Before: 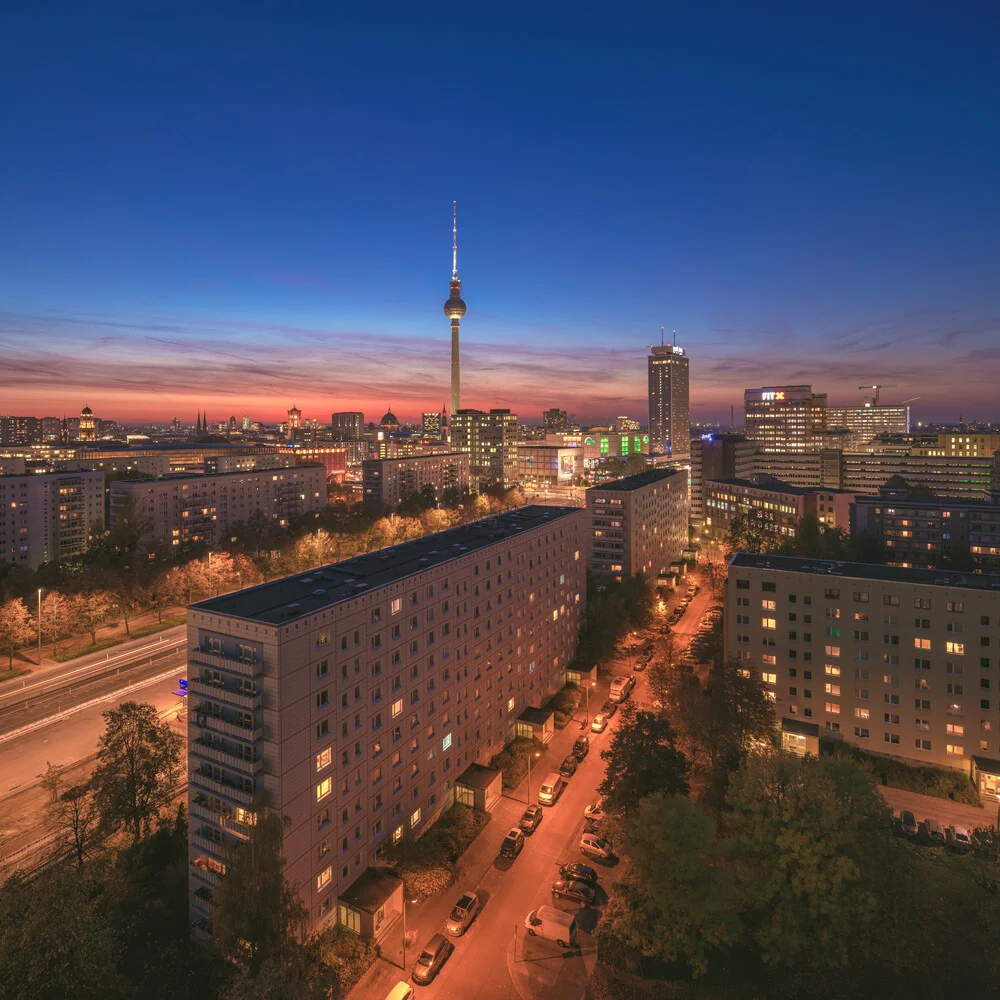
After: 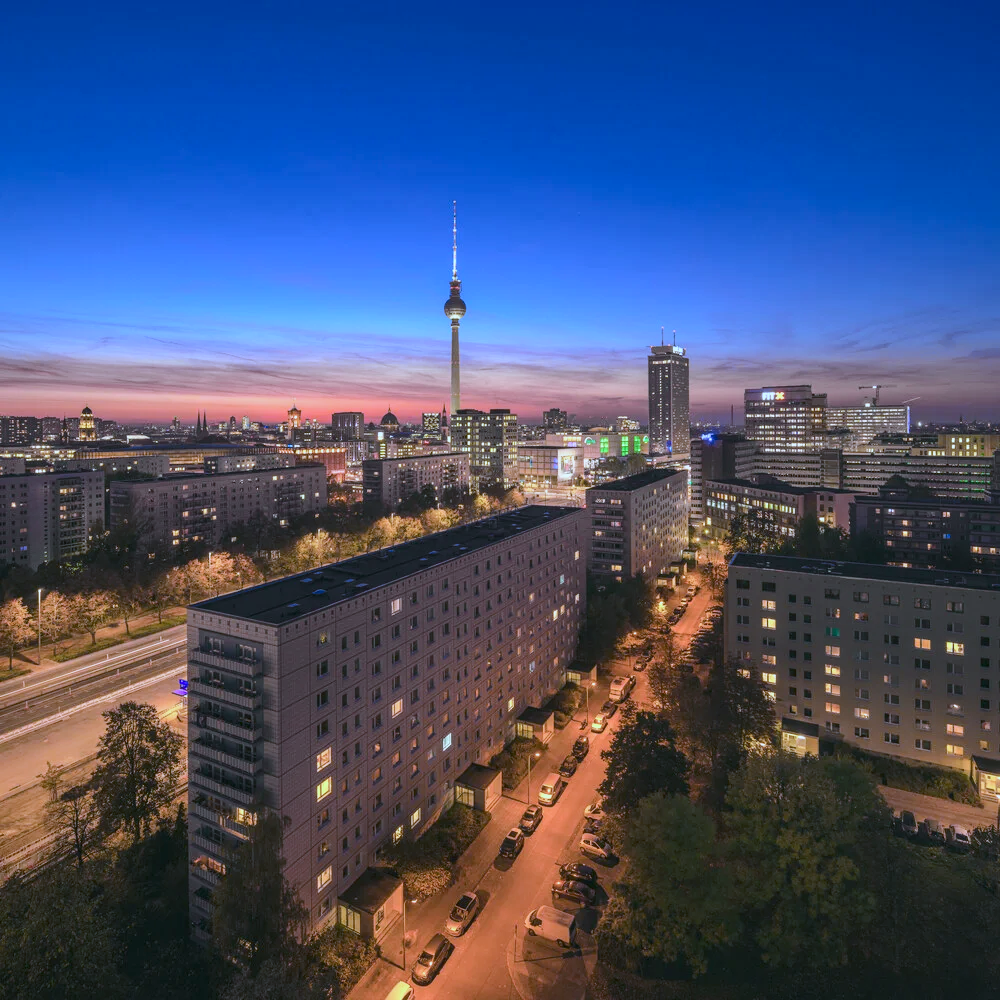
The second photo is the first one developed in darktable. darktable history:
white balance: red 0.871, blue 1.249
tone curve: curves: ch0 [(0, 0) (0.035, 0.017) (0.131, 0.108) (0.279, 0.279) (0.476, 0.554) (0.617, 0.693) (0.704, 0.77) (0.801, 0.854) (0.895, 0.927) (1, 0.976)]; ch1 [(0, 0) (0.318, 0.278) (0.444, 0.427) (0.493, 0.488) (0.508, 0.502) (0.534, 0.526) (0.562, 0.555) (0.645, 0.648) (0.746, 0.764) (1, 1)]; ch2 [(0, 0) (0.316, 0.292) (0.381, 0.37) (0.423, 0.448) (0.476, 0.482) (0.502, 0.495) (0.522, 0.518) (0.533, 0.532) (0.593, 0.622) (0.634, 0.663) (0.7, 0.7) (0.861, 0.808) (1, 0.951)], color space Lab, independent channels, preserve colors none
